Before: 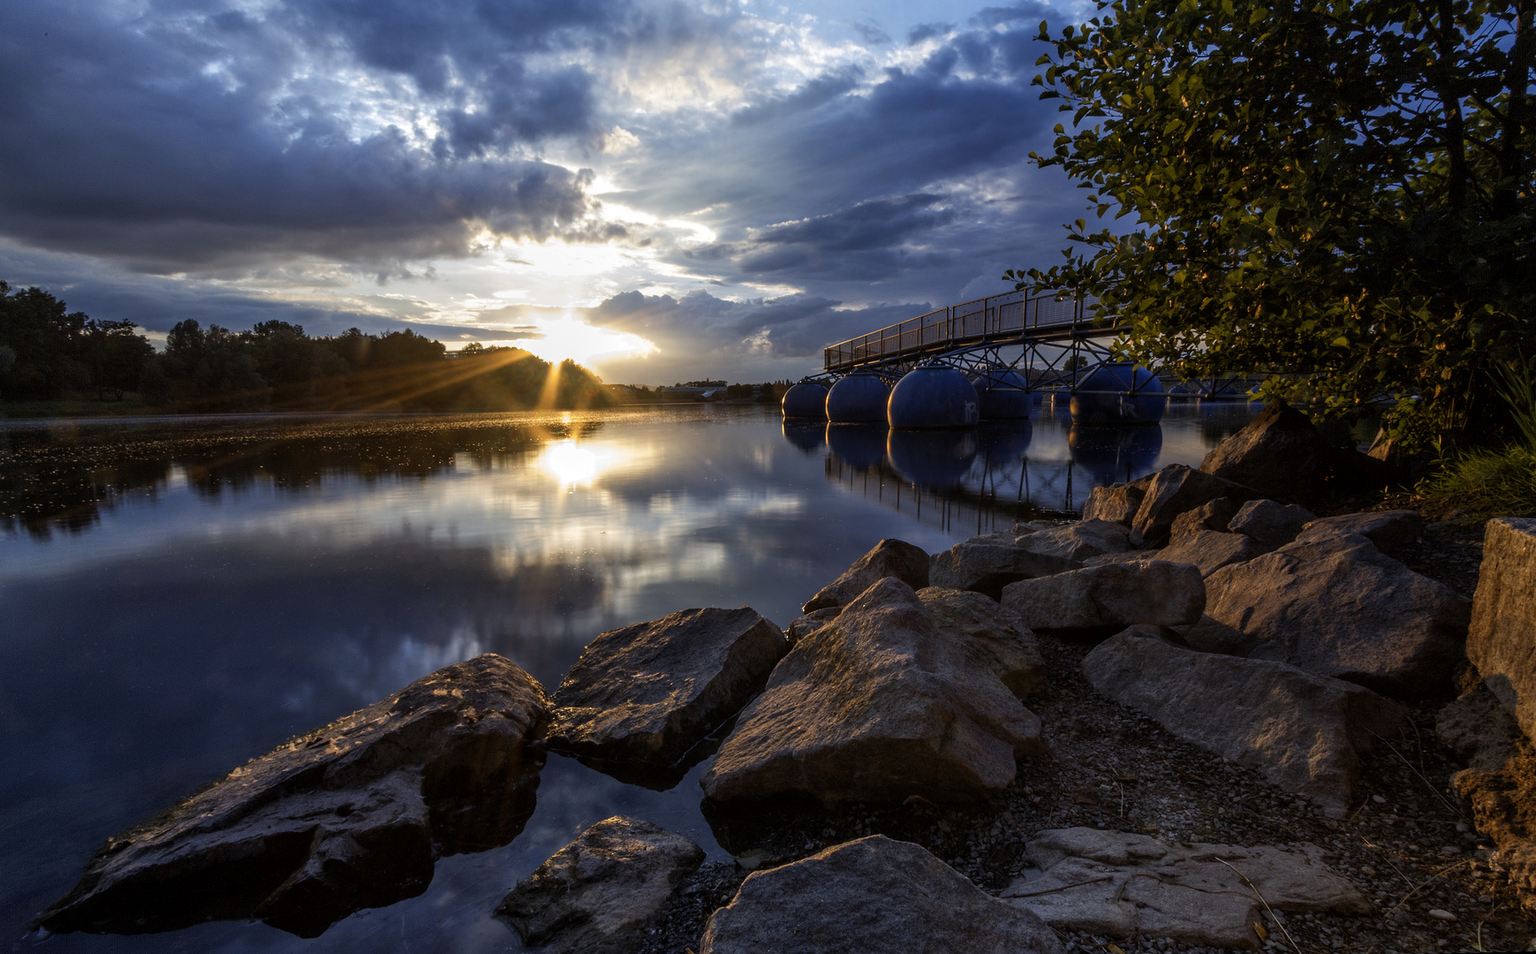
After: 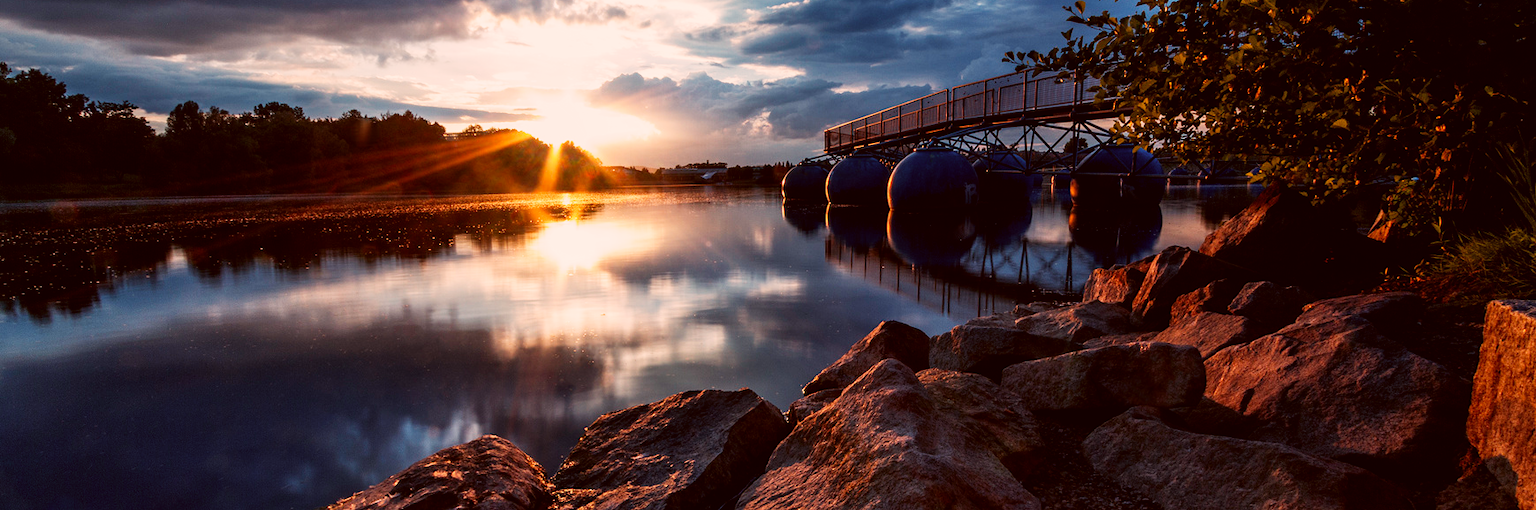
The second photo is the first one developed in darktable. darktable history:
color correction: highlights a* 10.21, highlights b* 9.79, shadows a* 8.61, shadows b* 7.88, saturation 0.8
sigmoid: contrast 1.93, skew 0.29, preserve hue 0%
crop and rotate: top 23.043%, bottom 23.437%
